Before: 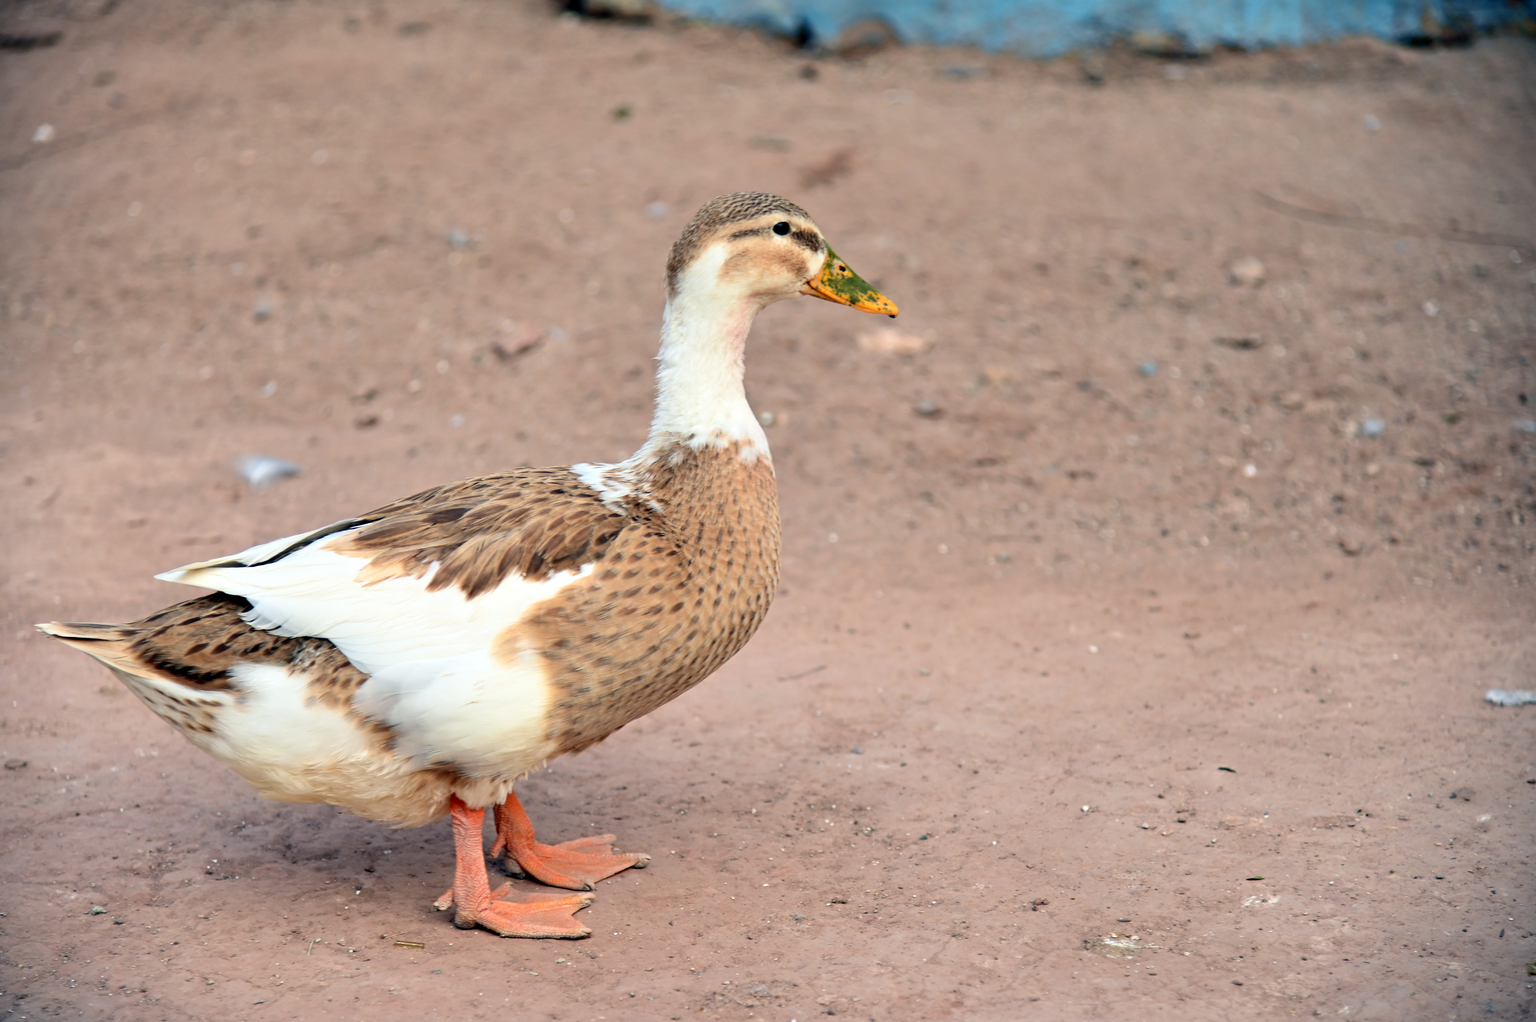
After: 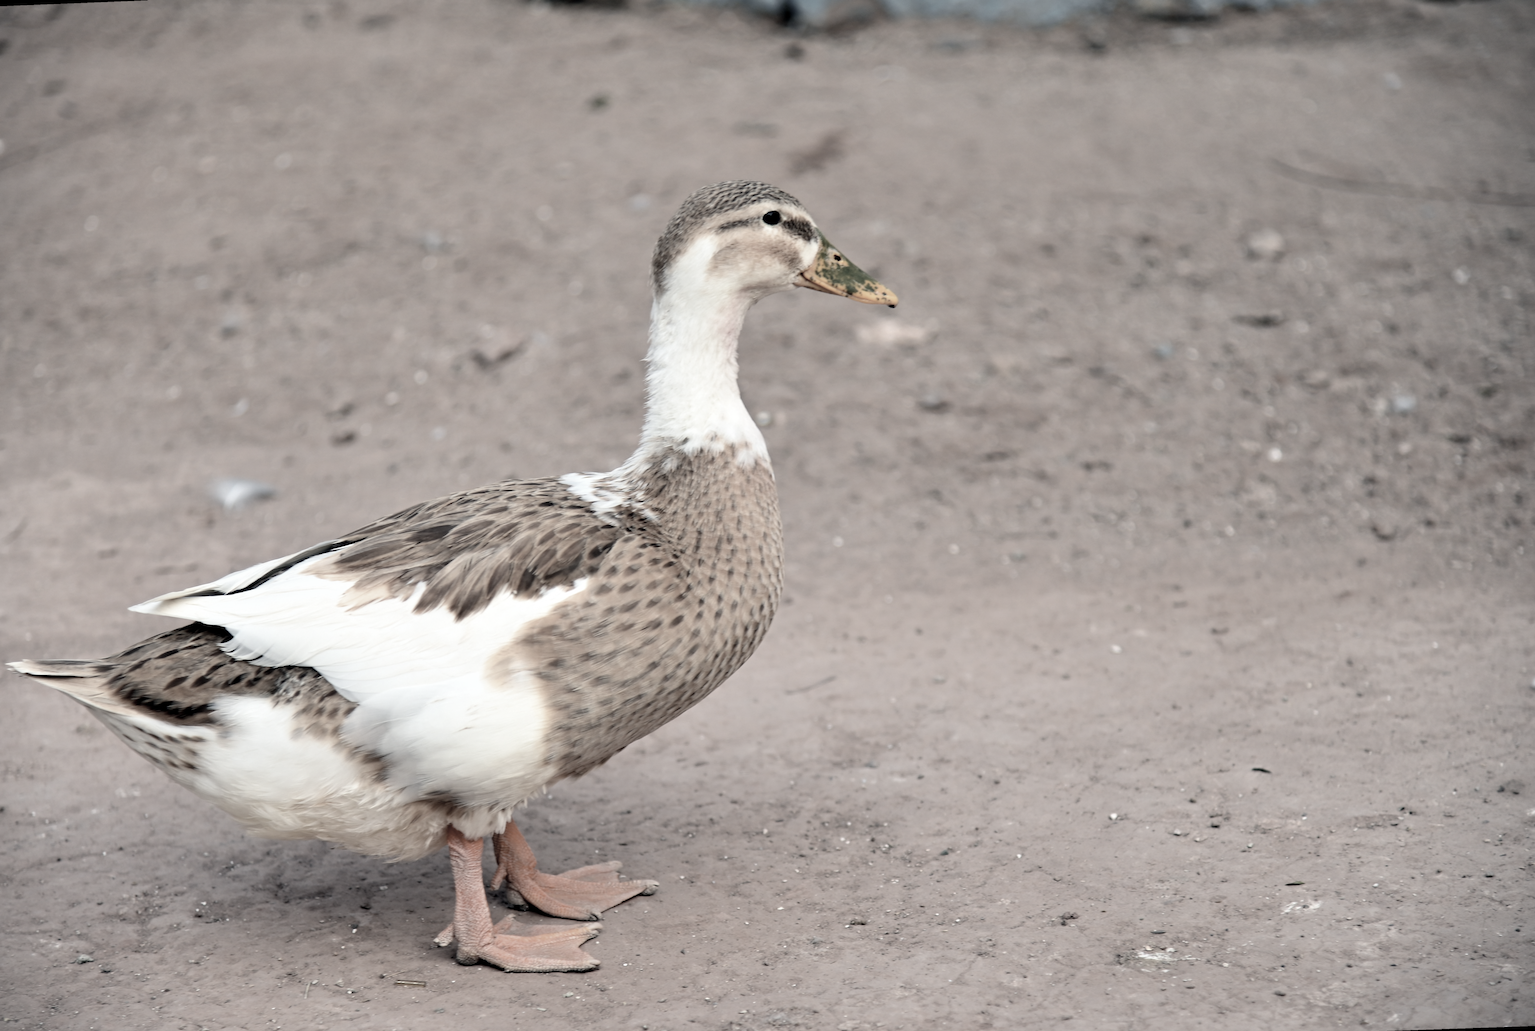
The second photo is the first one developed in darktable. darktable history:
rotate and perspective: rotation -2.12°, lens shift (vertical) 0.009, lens shift (horizontal) -0.008, automatic cropping original format, crop left 0.036, crop right 0.964, crop top 0.05, crop bottom 0.959
color correction: saturation 0.3
